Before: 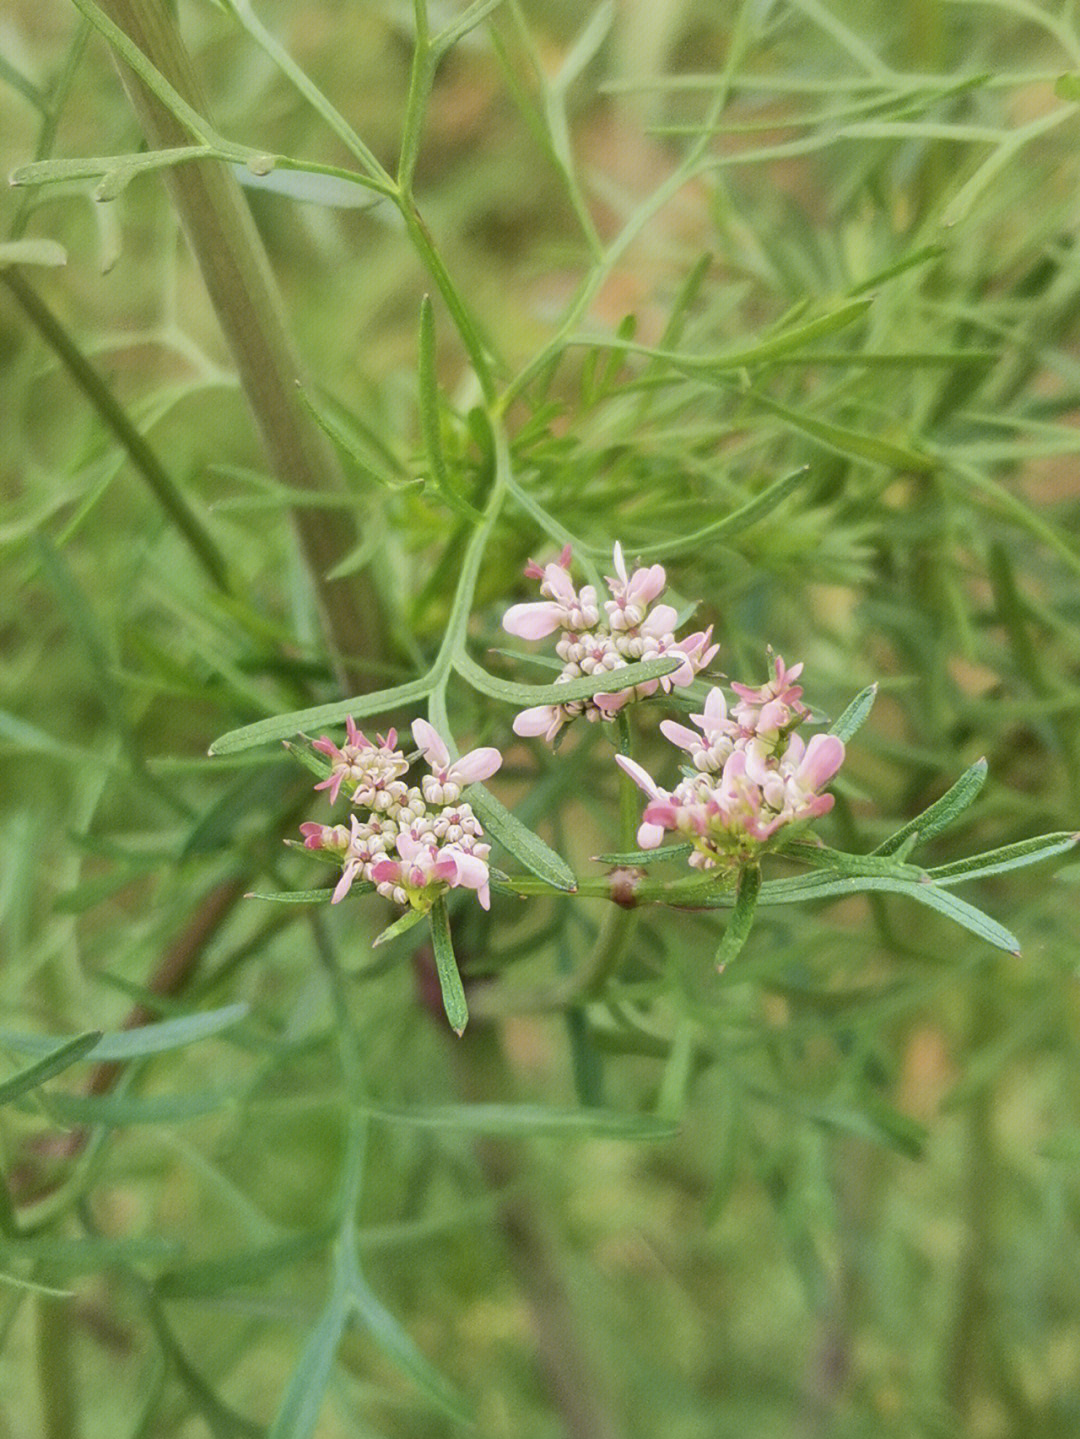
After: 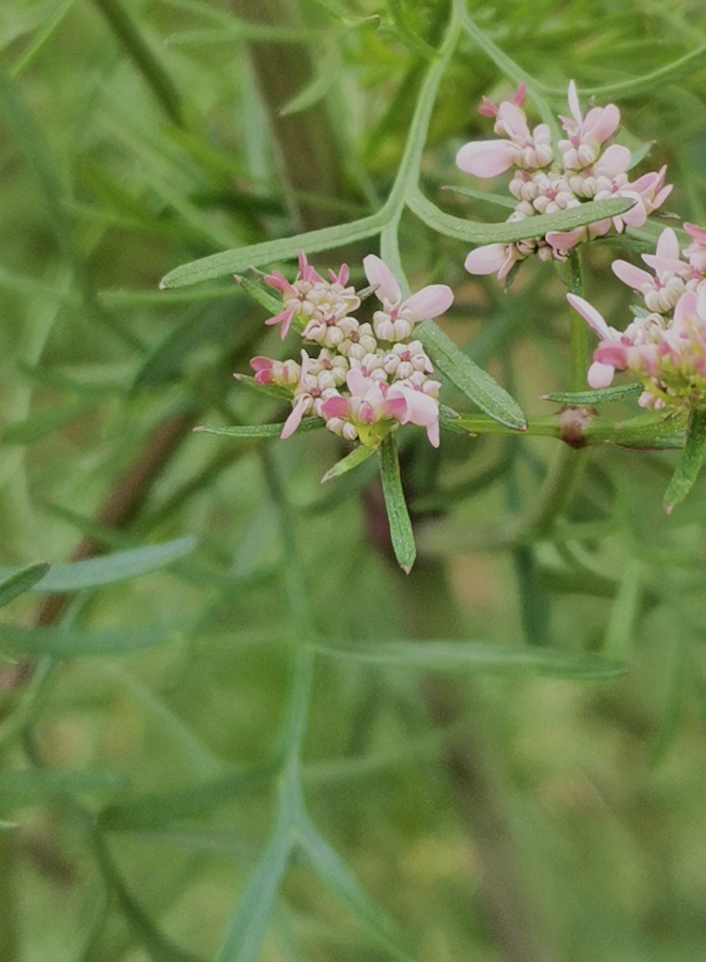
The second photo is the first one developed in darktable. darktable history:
exposure: exposure -0.205 EV, compensate highlight preservation false
filmic rgb: black relative exposure -8.03 EV, white relative exposure 4.01 EV, threshold 5.94 EV, hardness 4.18, enable highlight reconstruction true
crop and rotate: angle -0.843°, left 3.576%, top 31.793%, right 29.702%
